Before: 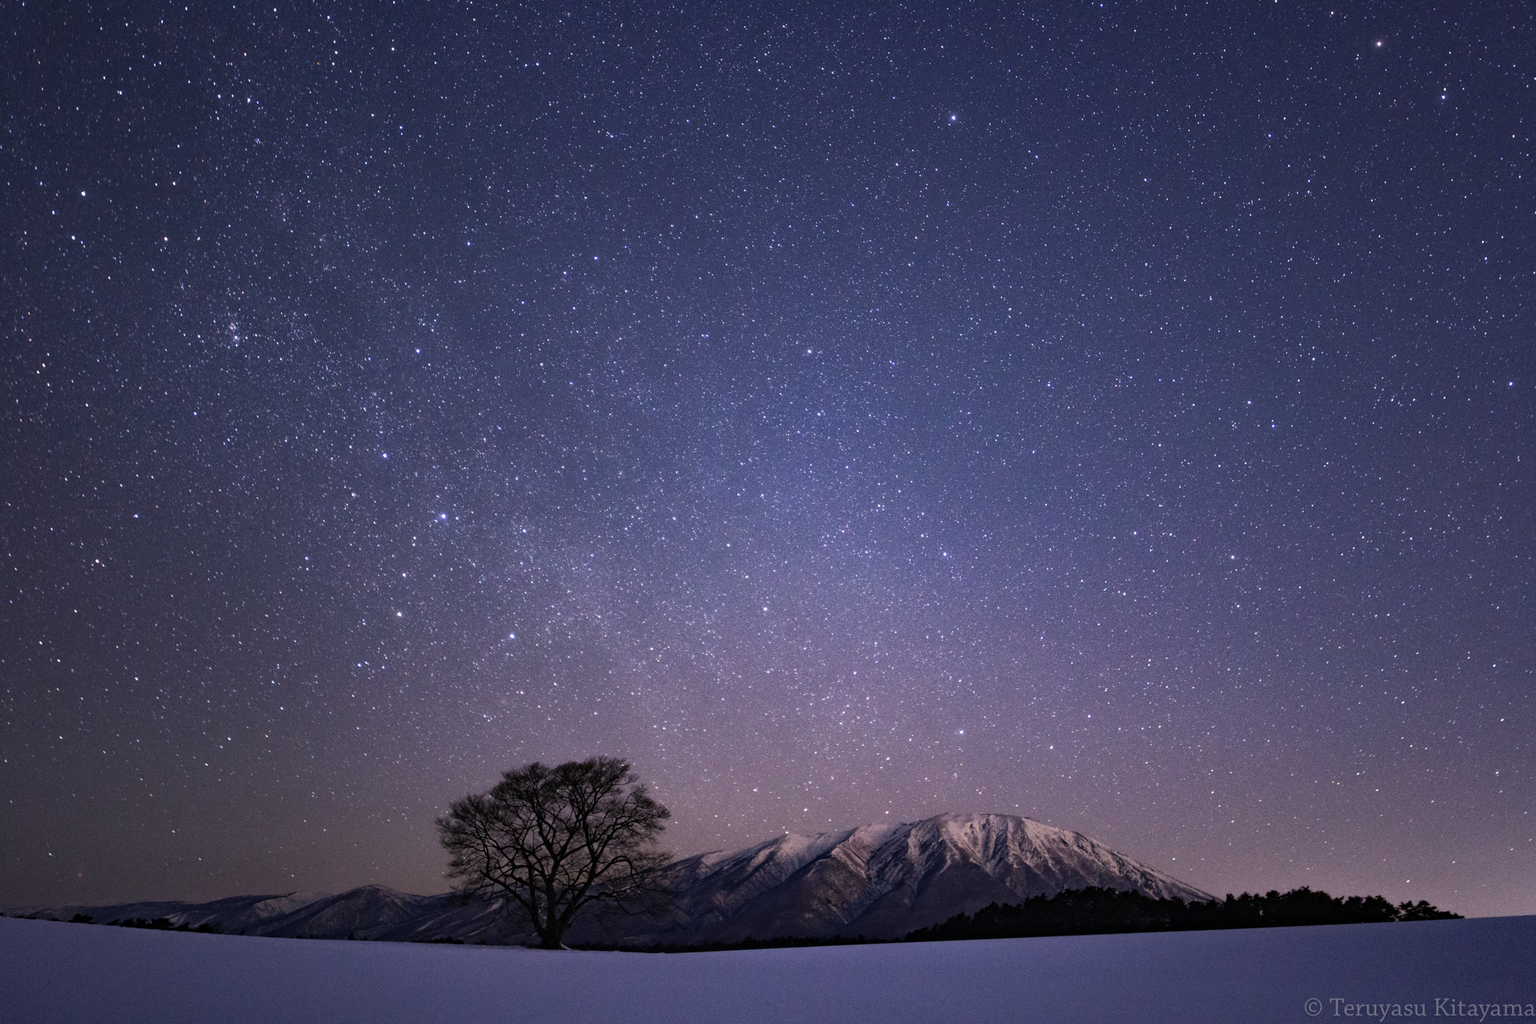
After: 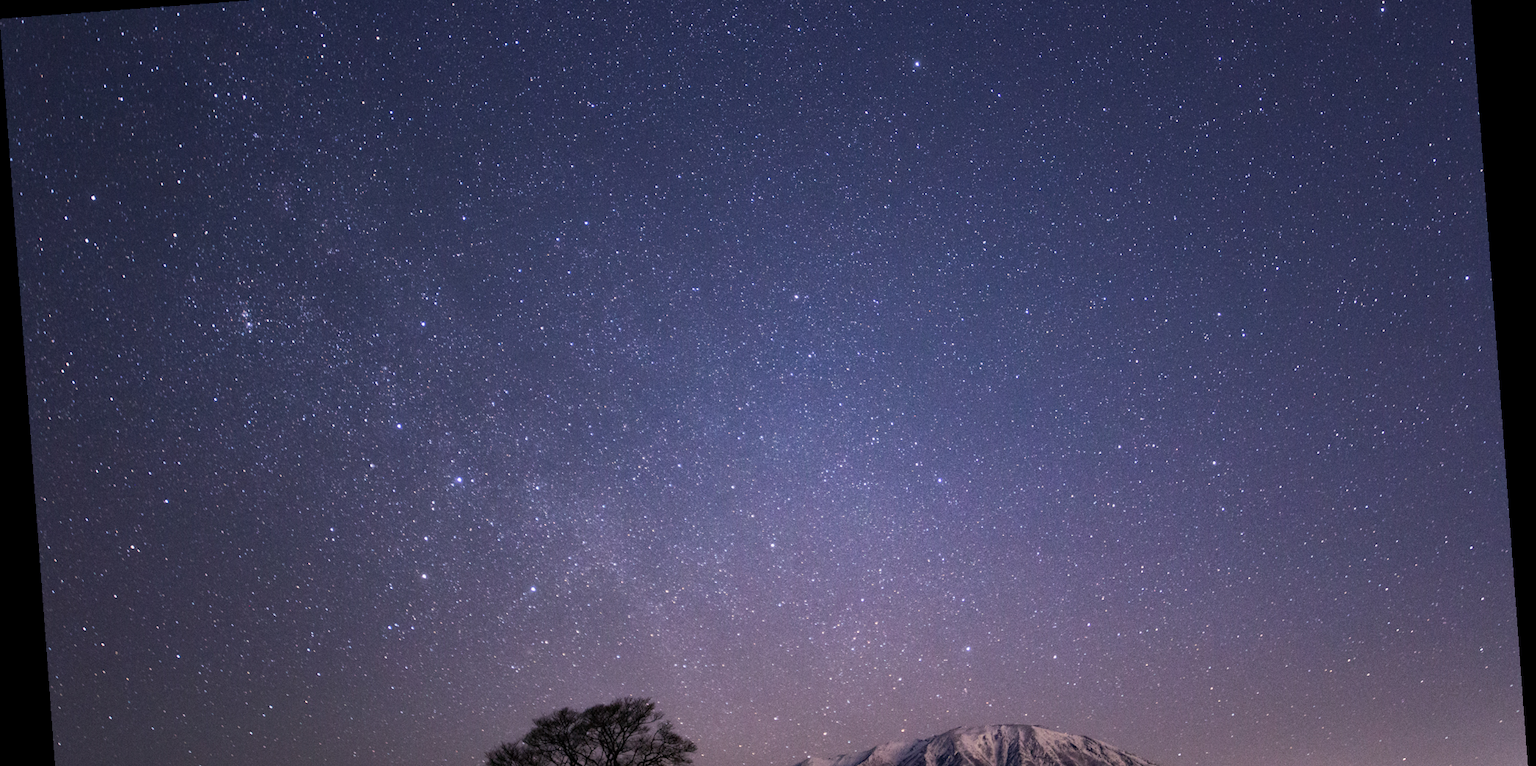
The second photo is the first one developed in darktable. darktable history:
crop and rotate: top 8.293%, bottom 20.996%
rotate and perspective: rotation -4.25°, automatic cropping off
